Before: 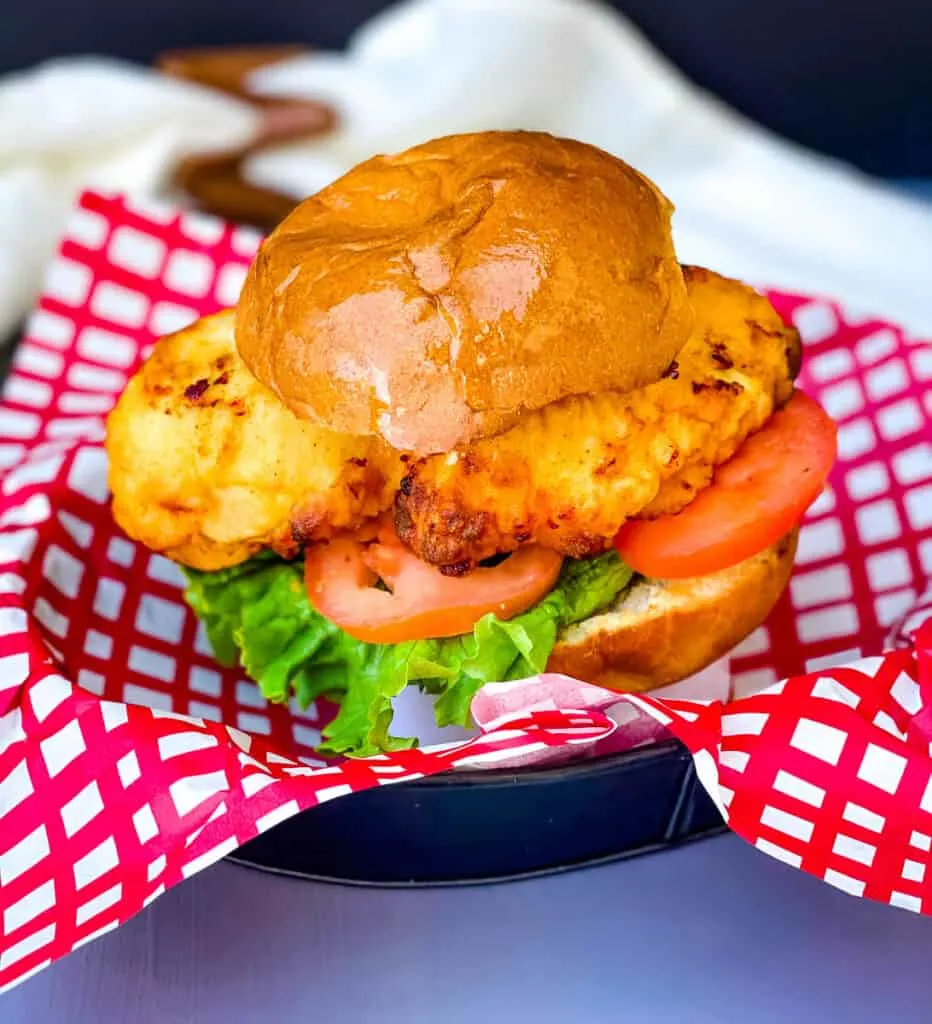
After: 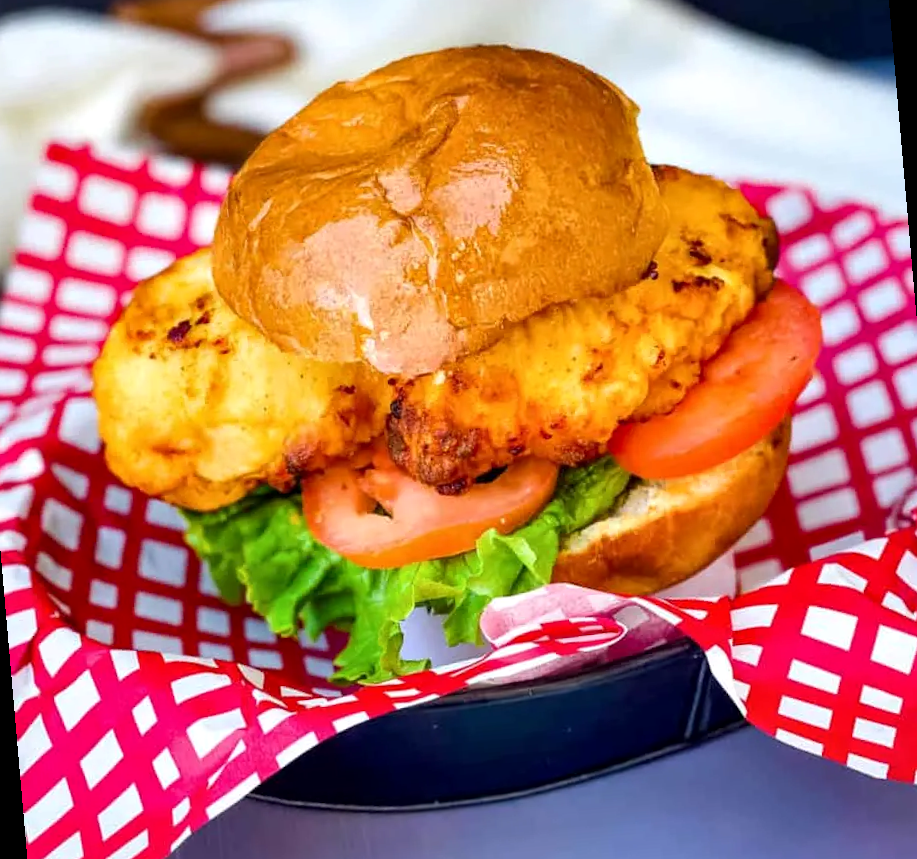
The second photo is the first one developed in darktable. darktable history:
rotate and perspective: rotation -5°, crop left 0.05, crop right 0.952, crop top 0.11, crop bottom 0.89
local contrast: mode bilateral grid, contrast 20, coarseness 50, detail 120%, midtone range 0.2
exposure: compensate highlight preservation false
